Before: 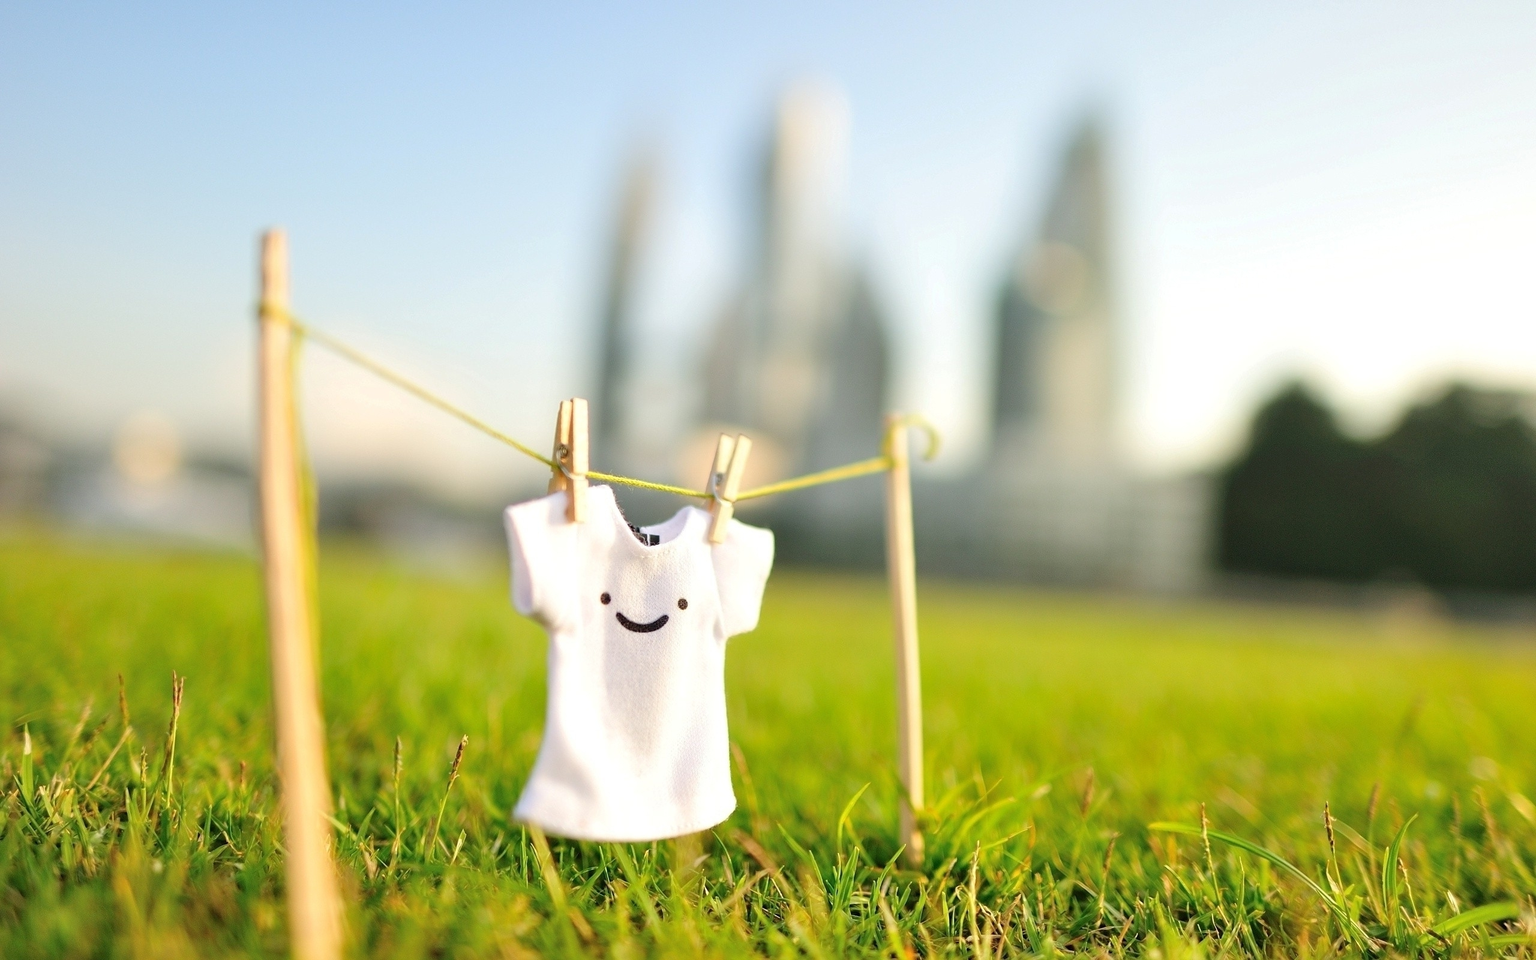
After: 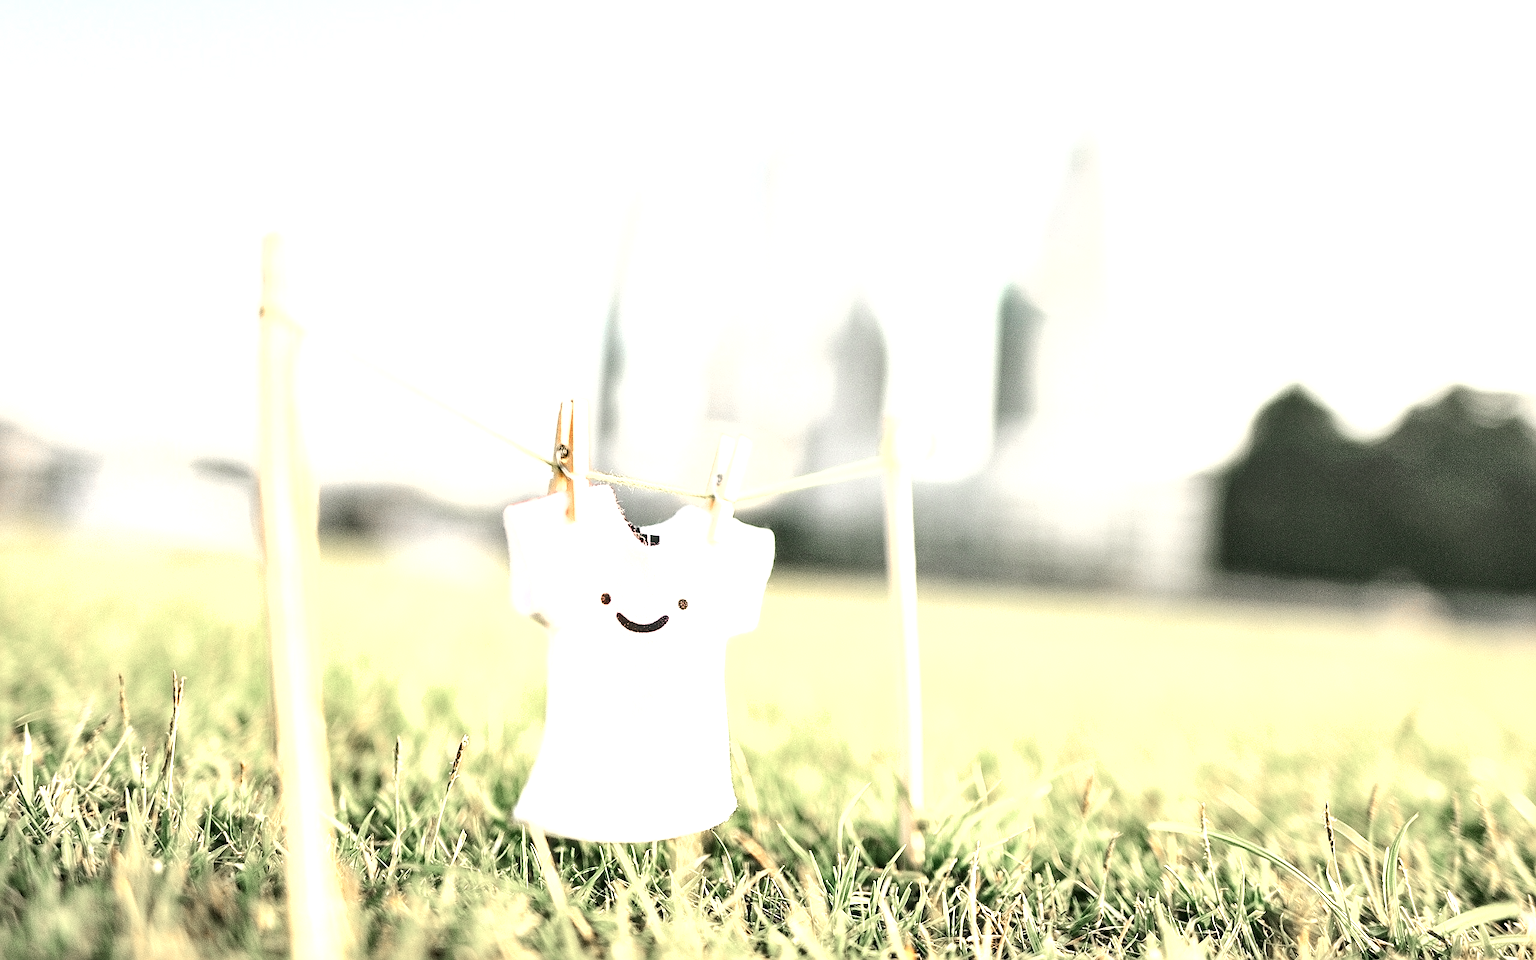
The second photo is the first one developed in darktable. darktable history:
sharpen: on, module defaults
color correction: highlights a* 4.17, highlights b* 4.94, shadows a* -7.3, shadows b* 5.08
contrast brightness saturation: contrast 0.147, brightness 0.043
shadows and highlights: shadows 34.77, highlights -34.92, soften with gaussian
color zones: curves: ch1 [(0, 0.708) (0.088, 0.648) (0.245, 0.187) (0.429, 0.326) (0.571, 0.498) (0.714, 0.5) (0.857, 0.5) (1, 0.708)]
local contrast: detail 130%
tone equalizer: -8 EV -1.04 EV, -7 EV -1.01 EV, -6 EV -0.882 EV, -5 EV -0.542 EV, -3 EV 0.567 EV, -2 EV 0.86 EV, -1 EV 0.996 EV, +0 EV 1.06 EV, mask exposure compensation -0.501 EV
exposure: black level correction 0, exposure 0.499 EV, compensate exposure bias true, compensate highlight preservation false
